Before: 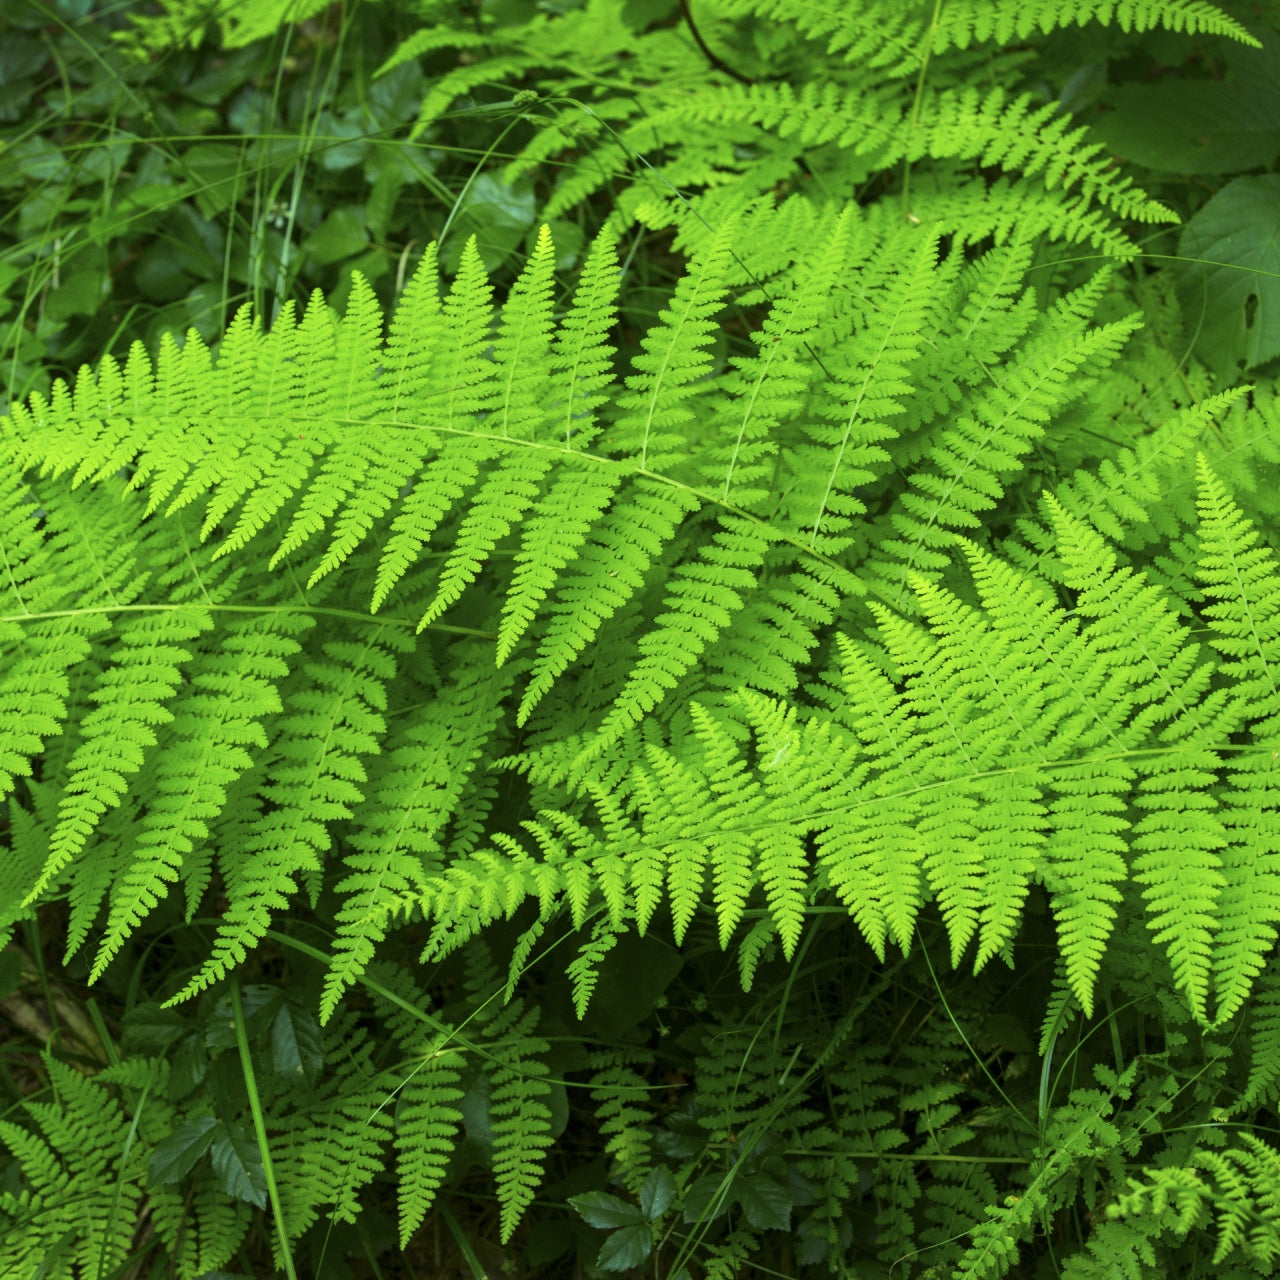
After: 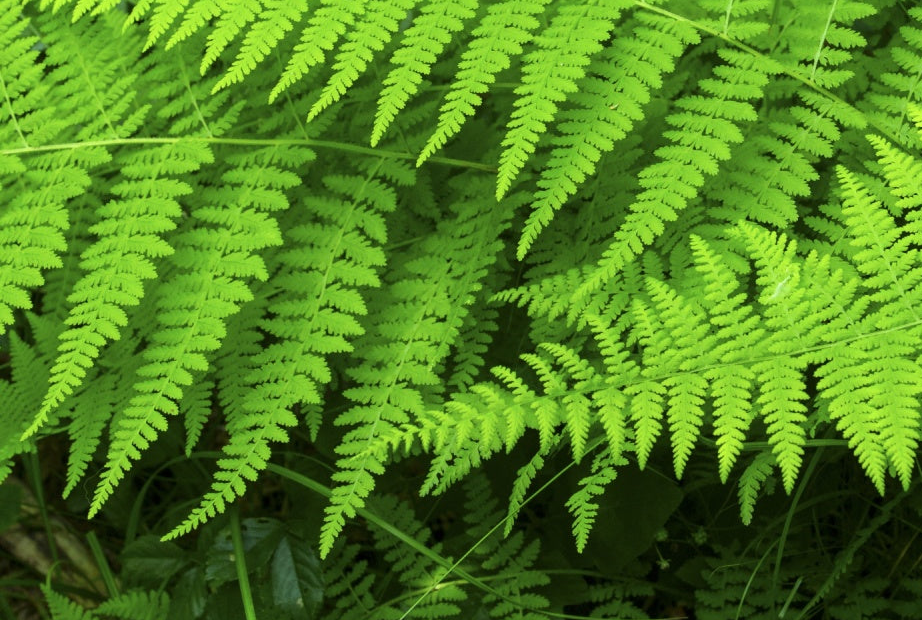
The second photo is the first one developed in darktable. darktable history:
crop: top 36.498%, right 27.964%, bottom 14.995%
tone equalizer: on, module defaults
